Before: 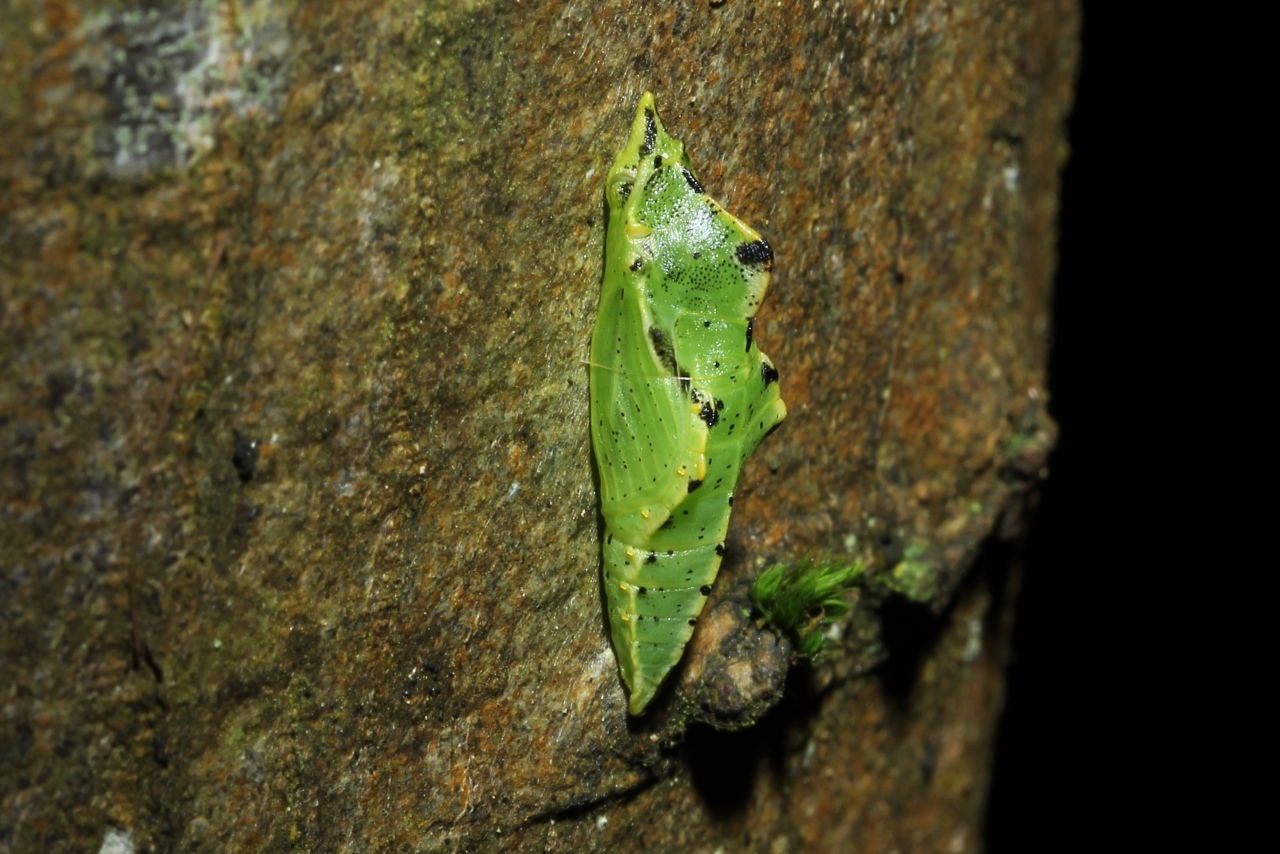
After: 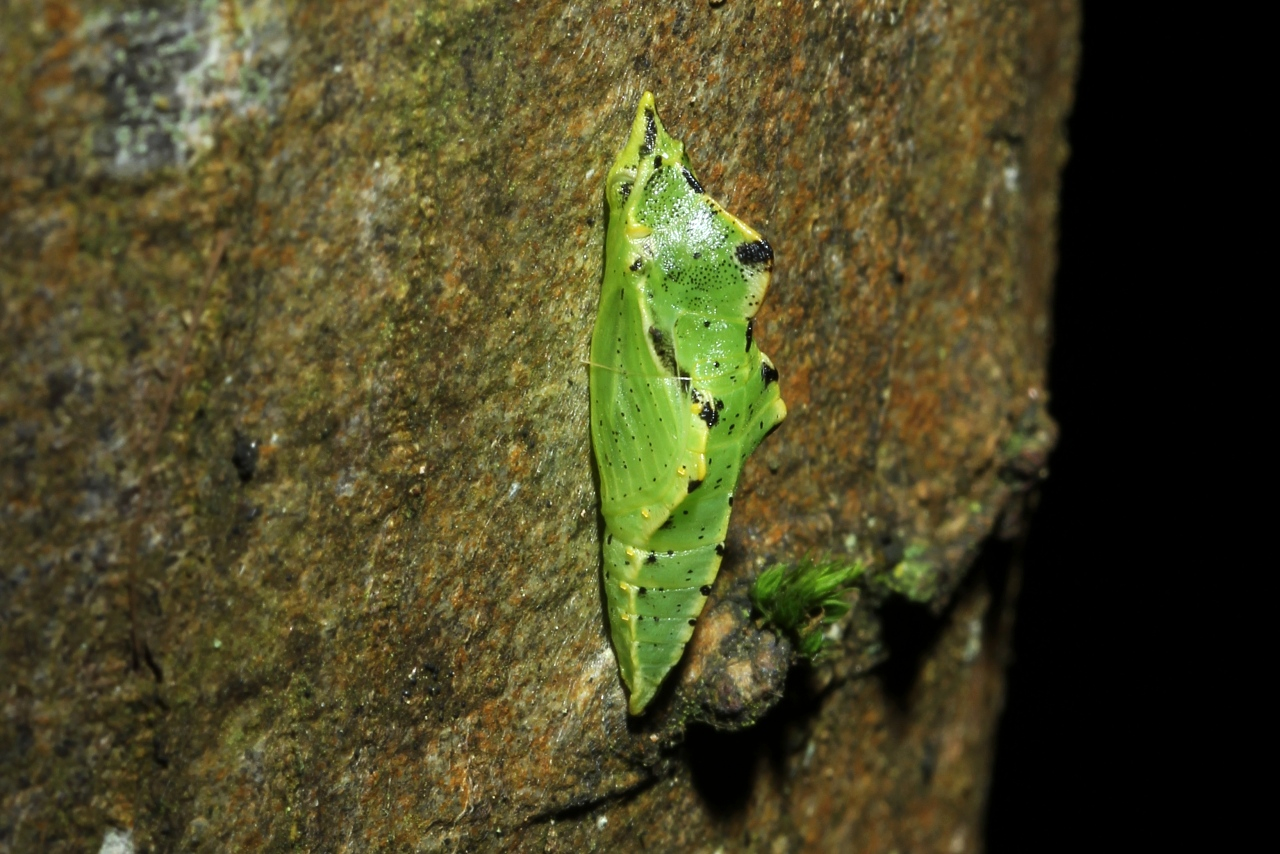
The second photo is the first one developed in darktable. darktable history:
exposure: exposure 0.201 EV, compensate highlight preservation false
